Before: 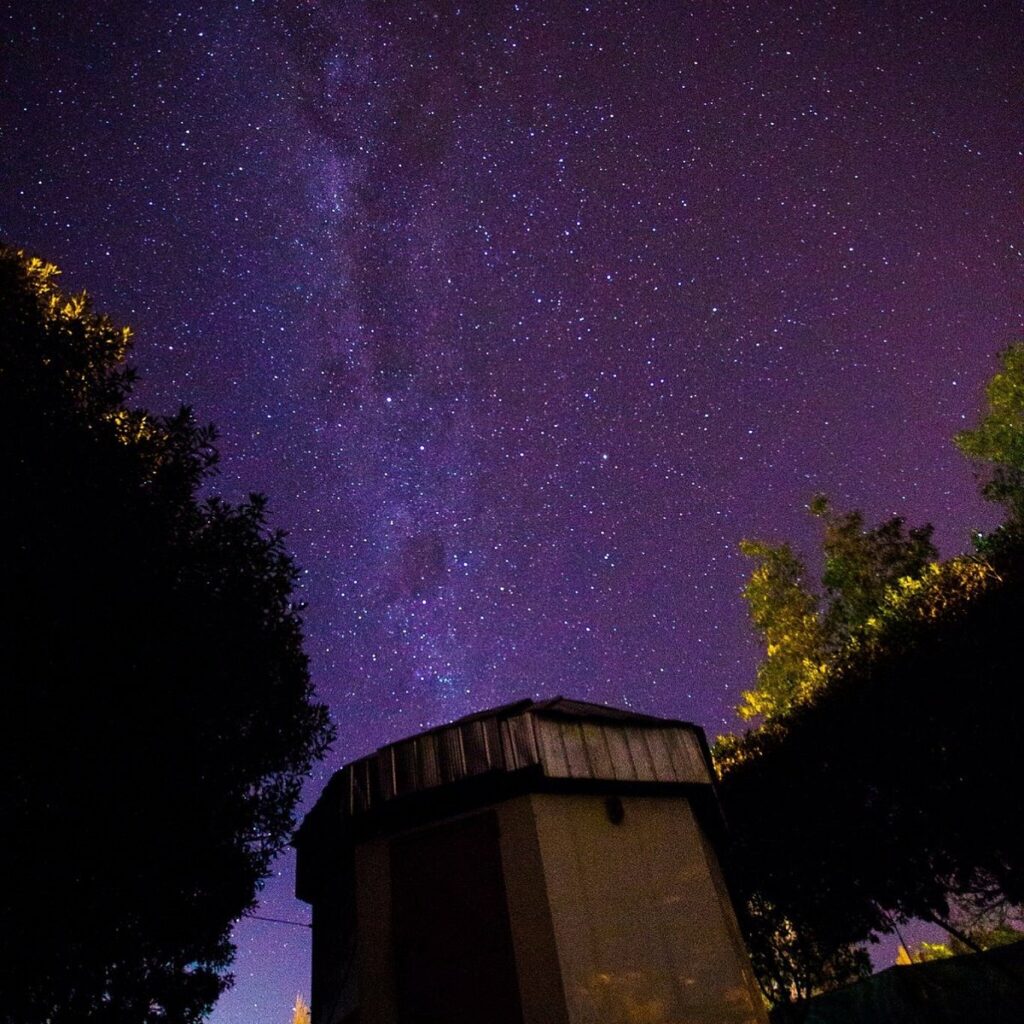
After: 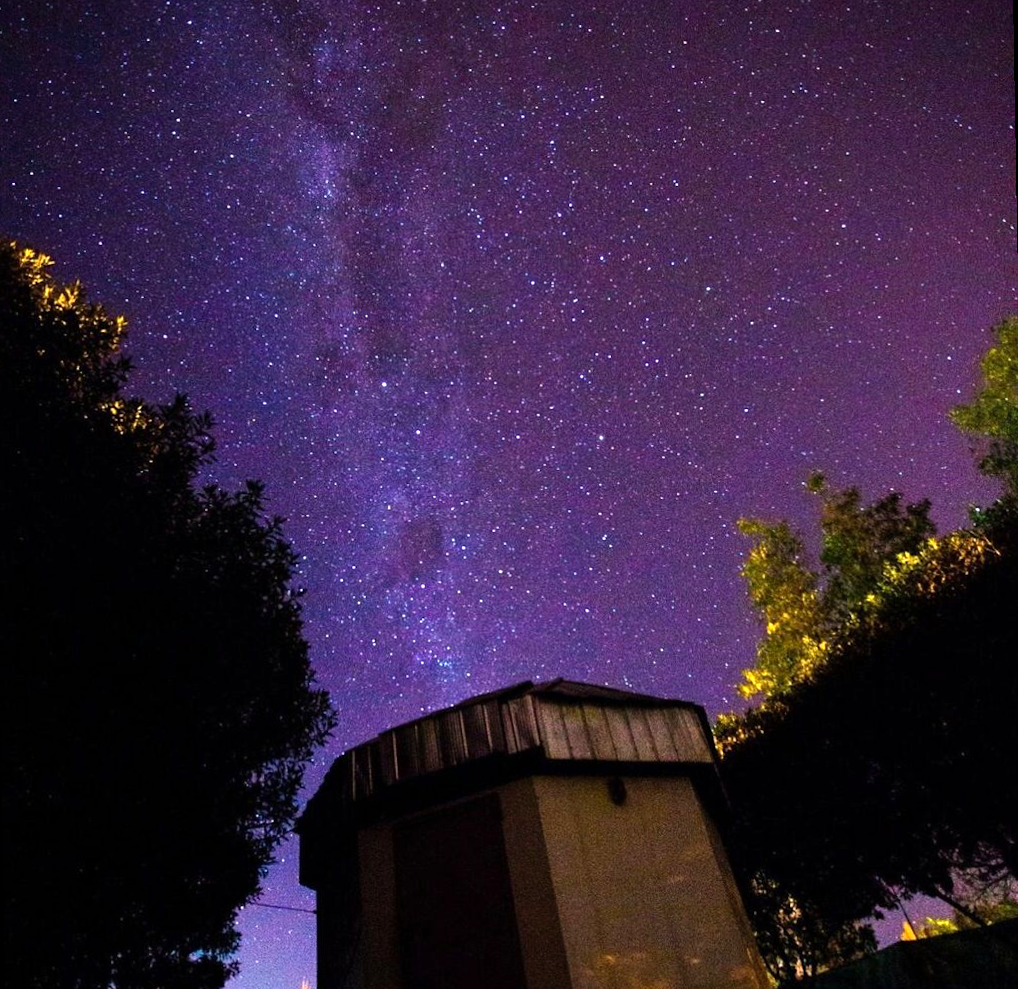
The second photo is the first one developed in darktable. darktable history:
haze removal: strength 0.02, distance 0.25, compatibility mode true, adaptive false
rotate and perspective: rotation -1°, crop left 0.011, crop right 0.989, crop top 0.025, crop bottom 0.975
levels: mode automatic, black 0.023%, white 99.97%, levels [0.062, 0.494, 0.925]
